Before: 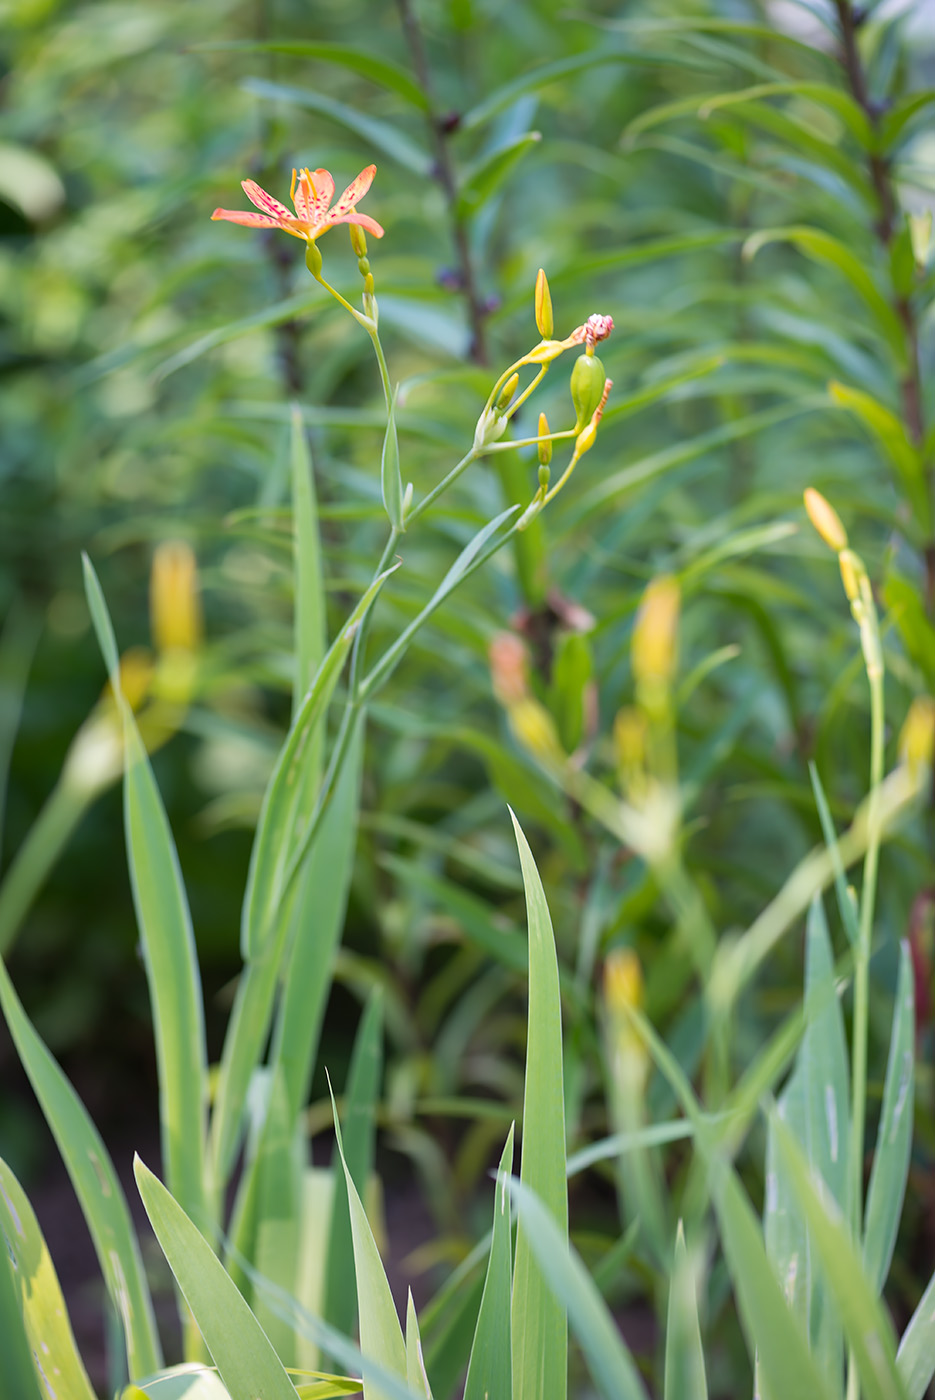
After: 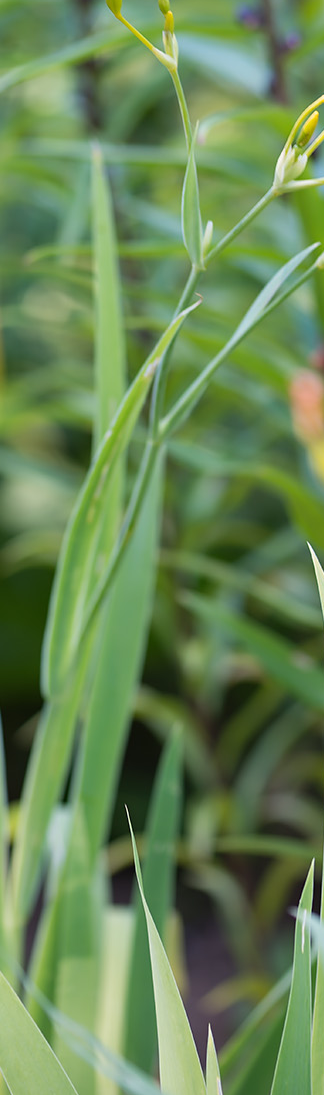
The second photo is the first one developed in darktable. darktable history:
crop and rotate: left 21.453%, top 18.785%, right 43.871%, bottom 2.963%
